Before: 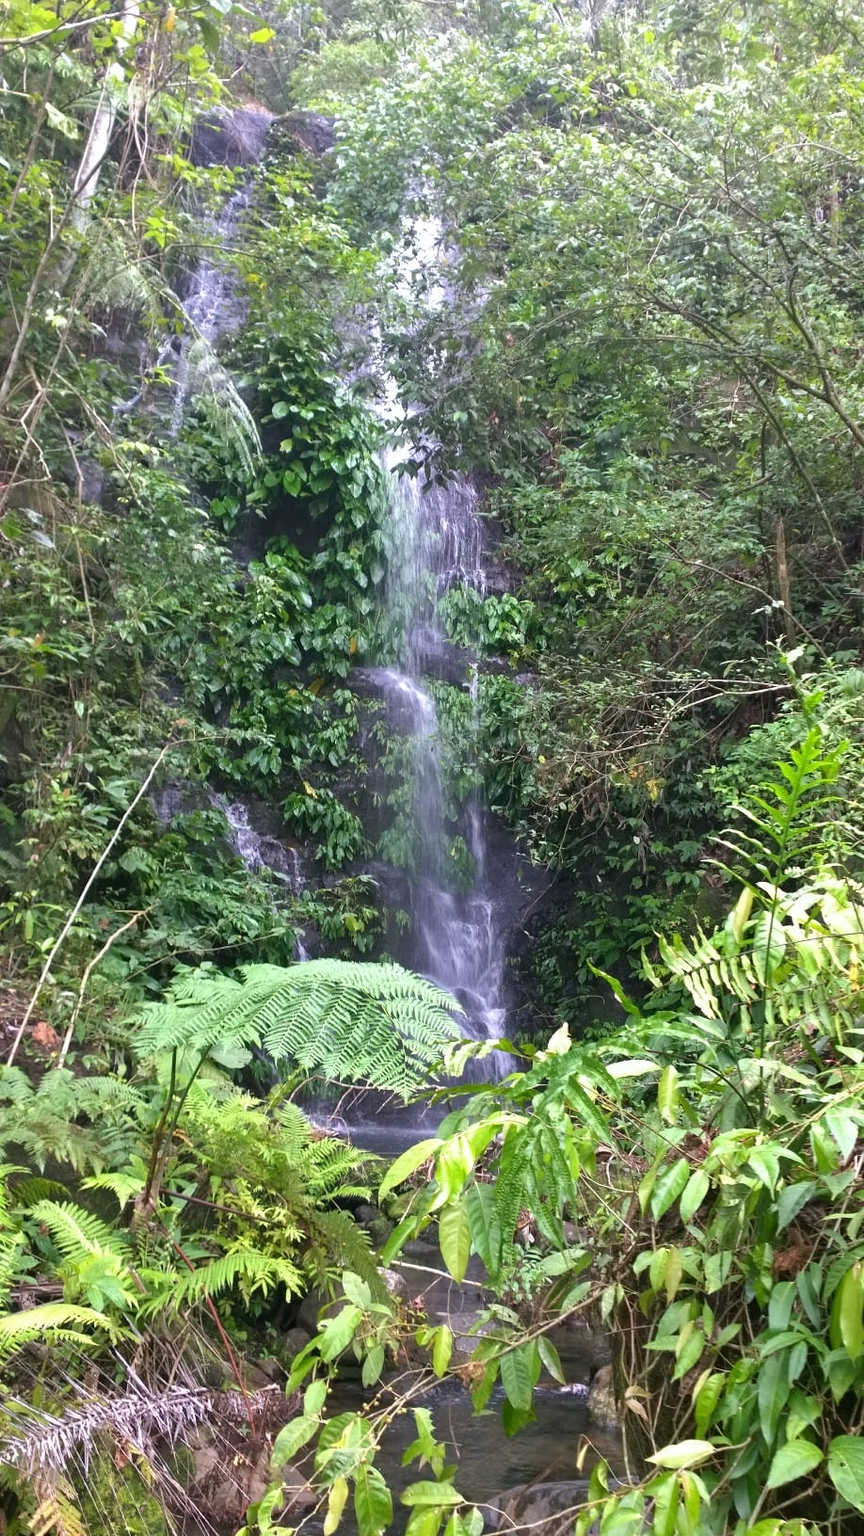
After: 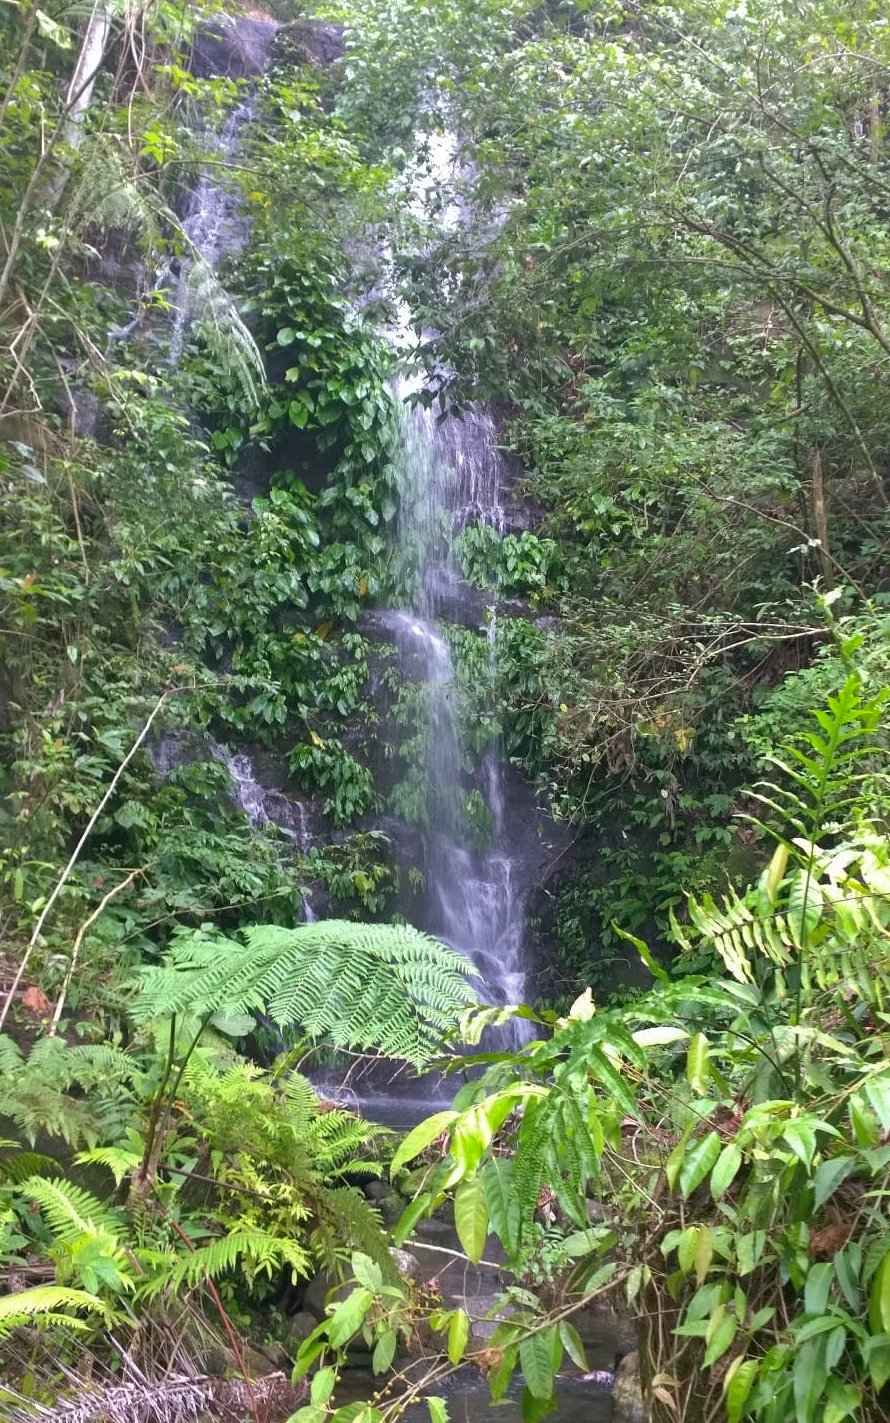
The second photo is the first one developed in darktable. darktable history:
shadows and highlights: on, module defaults
crop: left 1.341%, top 6.099%, right 1.708%, bottom 6.666%
